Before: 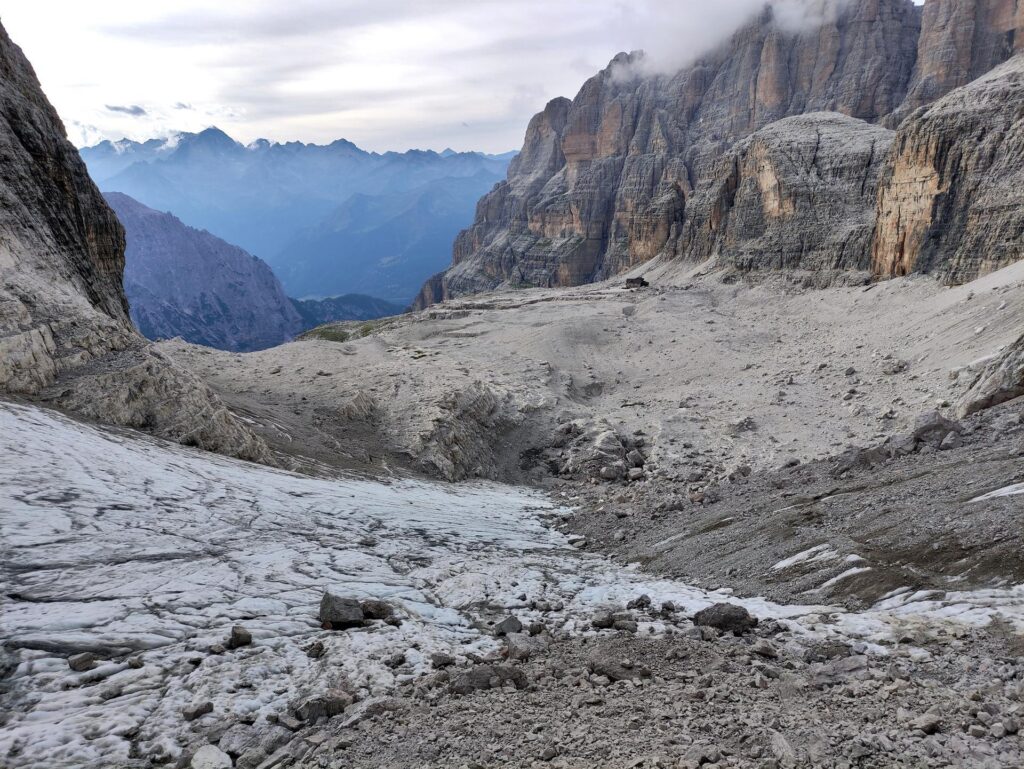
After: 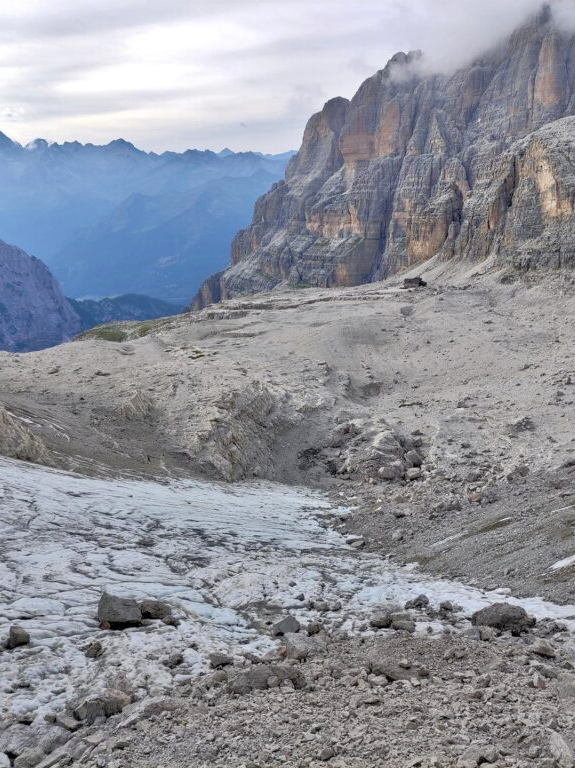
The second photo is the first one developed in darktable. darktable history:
crop: left 21.737%, right 22.064%, bottom 0.003%
tone equalizer: -7 EV 0.16 EV, -6 EV 0.561 EV, -5 EV 1.13 EV, -4 EV 1.32 EV, -3 EV 1.18 EV, -2 EV 0.6 EV, -1 EV 0.16 EV
